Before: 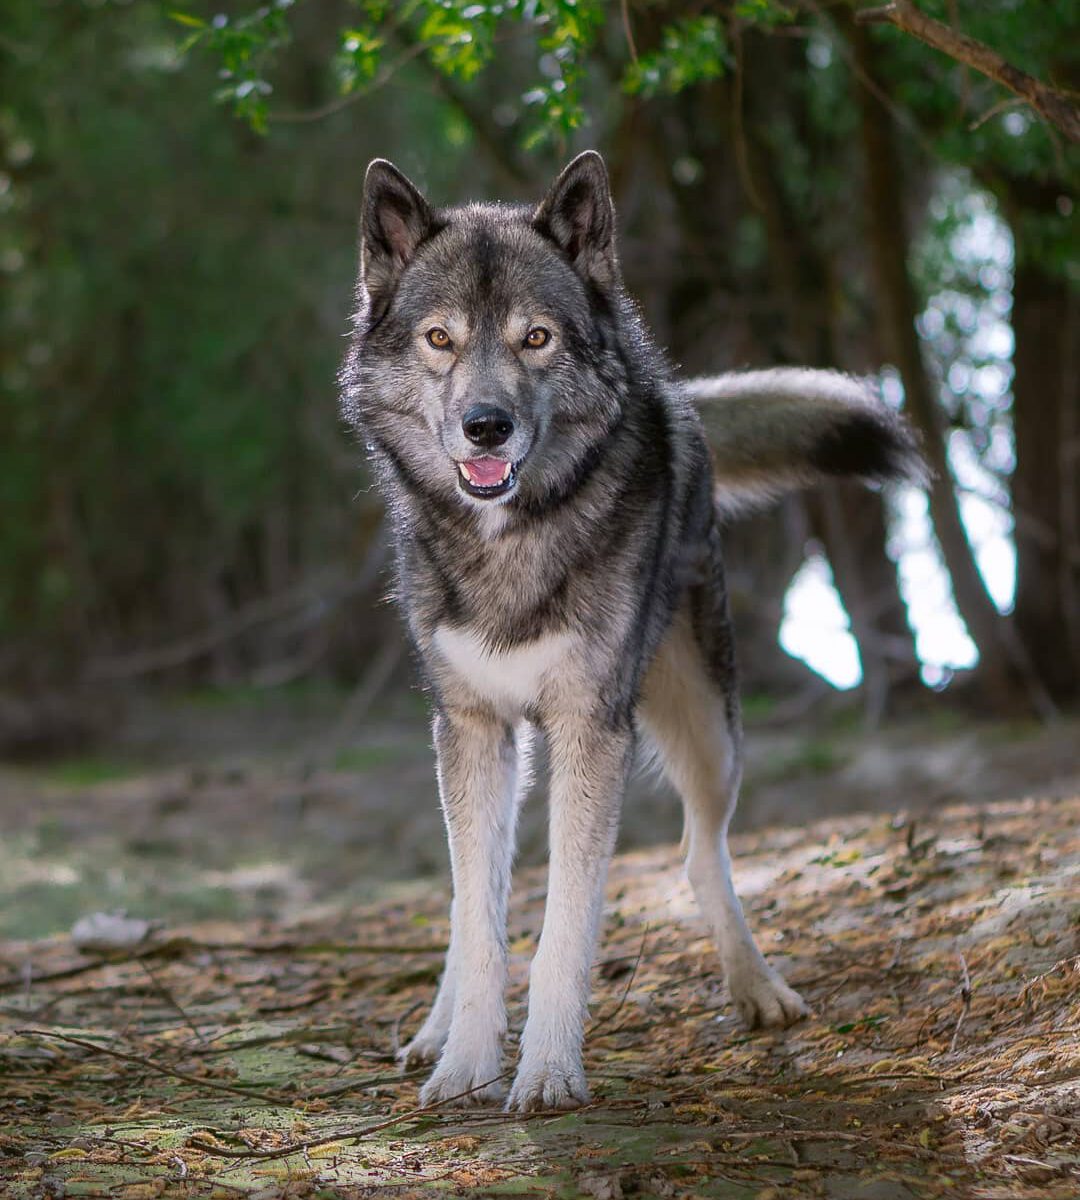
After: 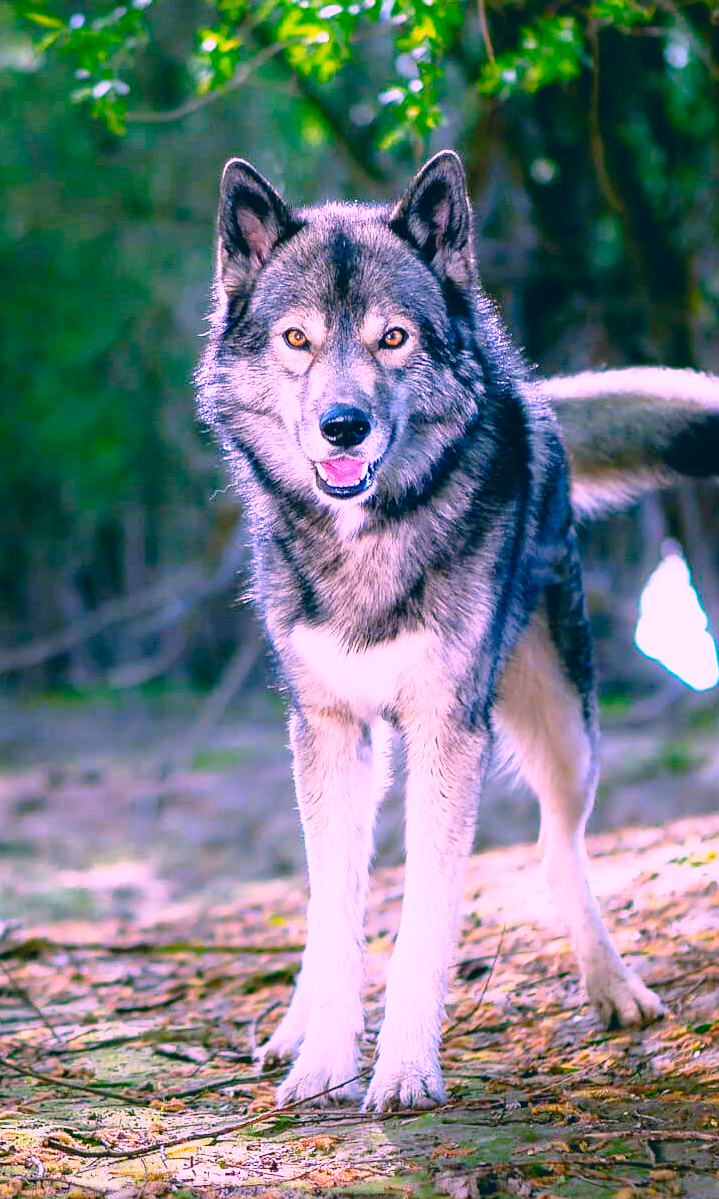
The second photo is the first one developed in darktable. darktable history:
white balance: red 0.967, blue 1.119, emerald 0.756
color correction: highlights a* 17.03, highlights b* 0.205, shadows a* -15.38, shadows b* -14.56, saturation 1.5
base curve: curves: ch0 [(0, 0) (0.012, 0.01) (0.073, 0.168) (0.31, 0.711) (0.645, 0.957) (1, 1)], preserve colors none
crop and rotate: left 13.409%, right 19.924%
